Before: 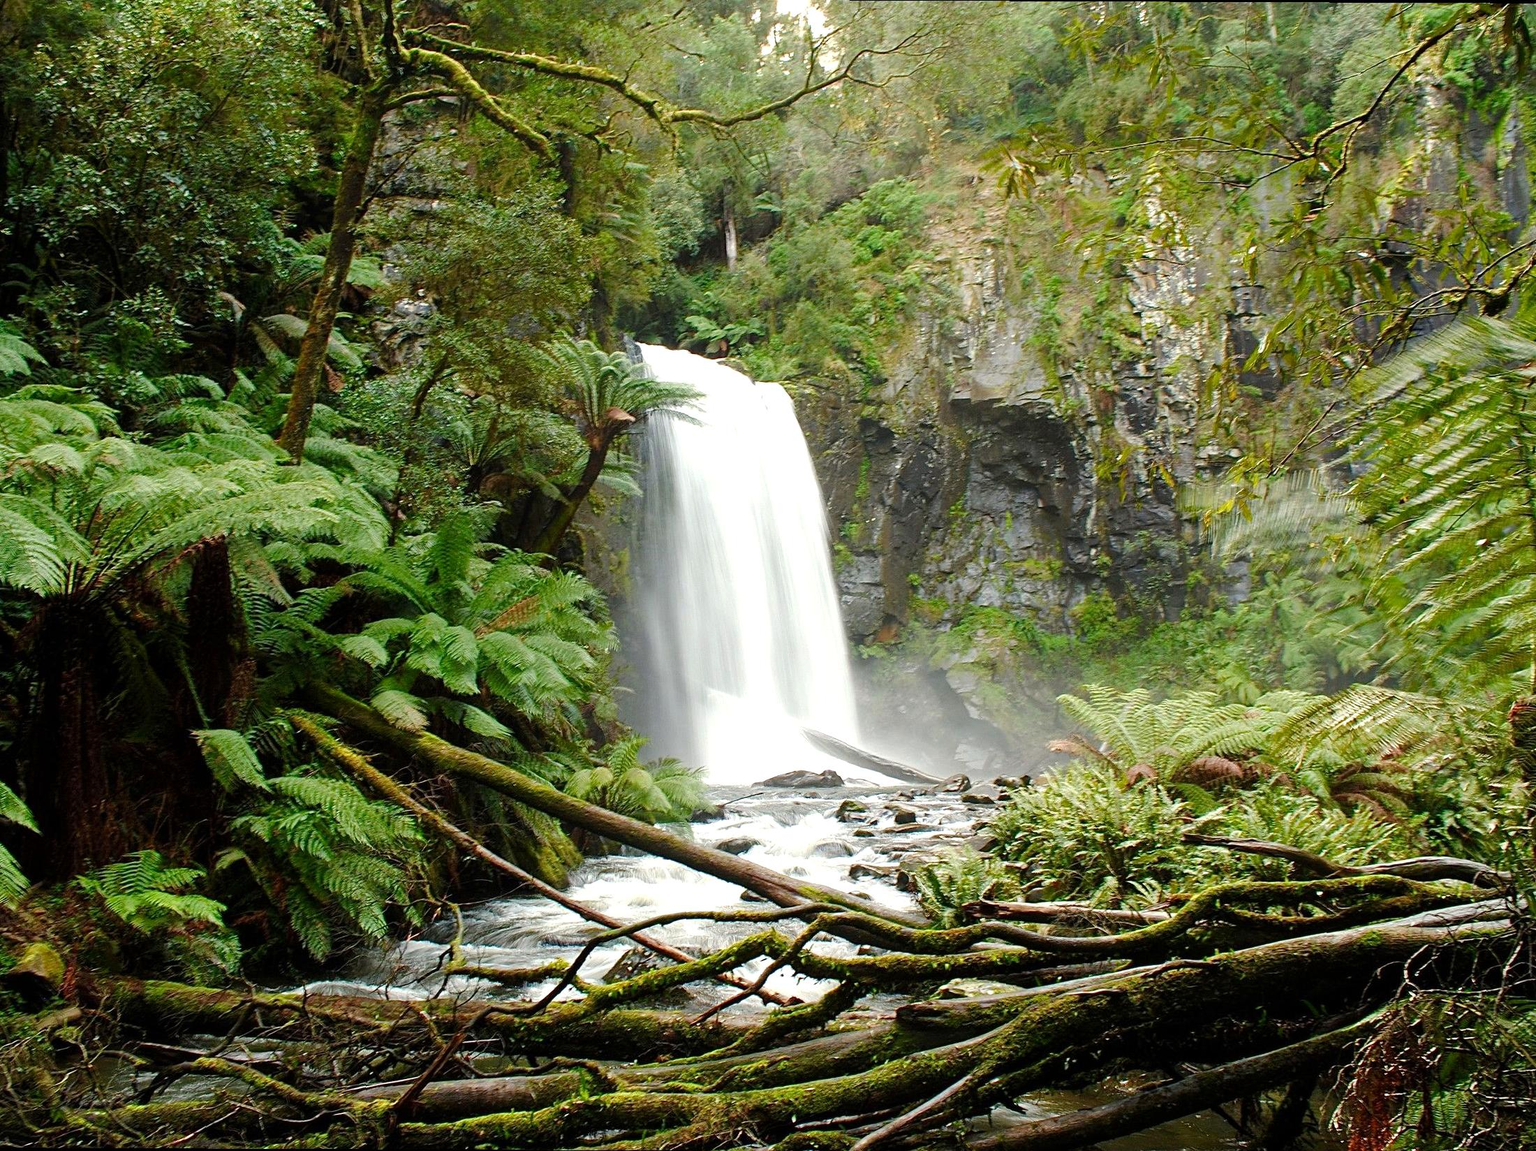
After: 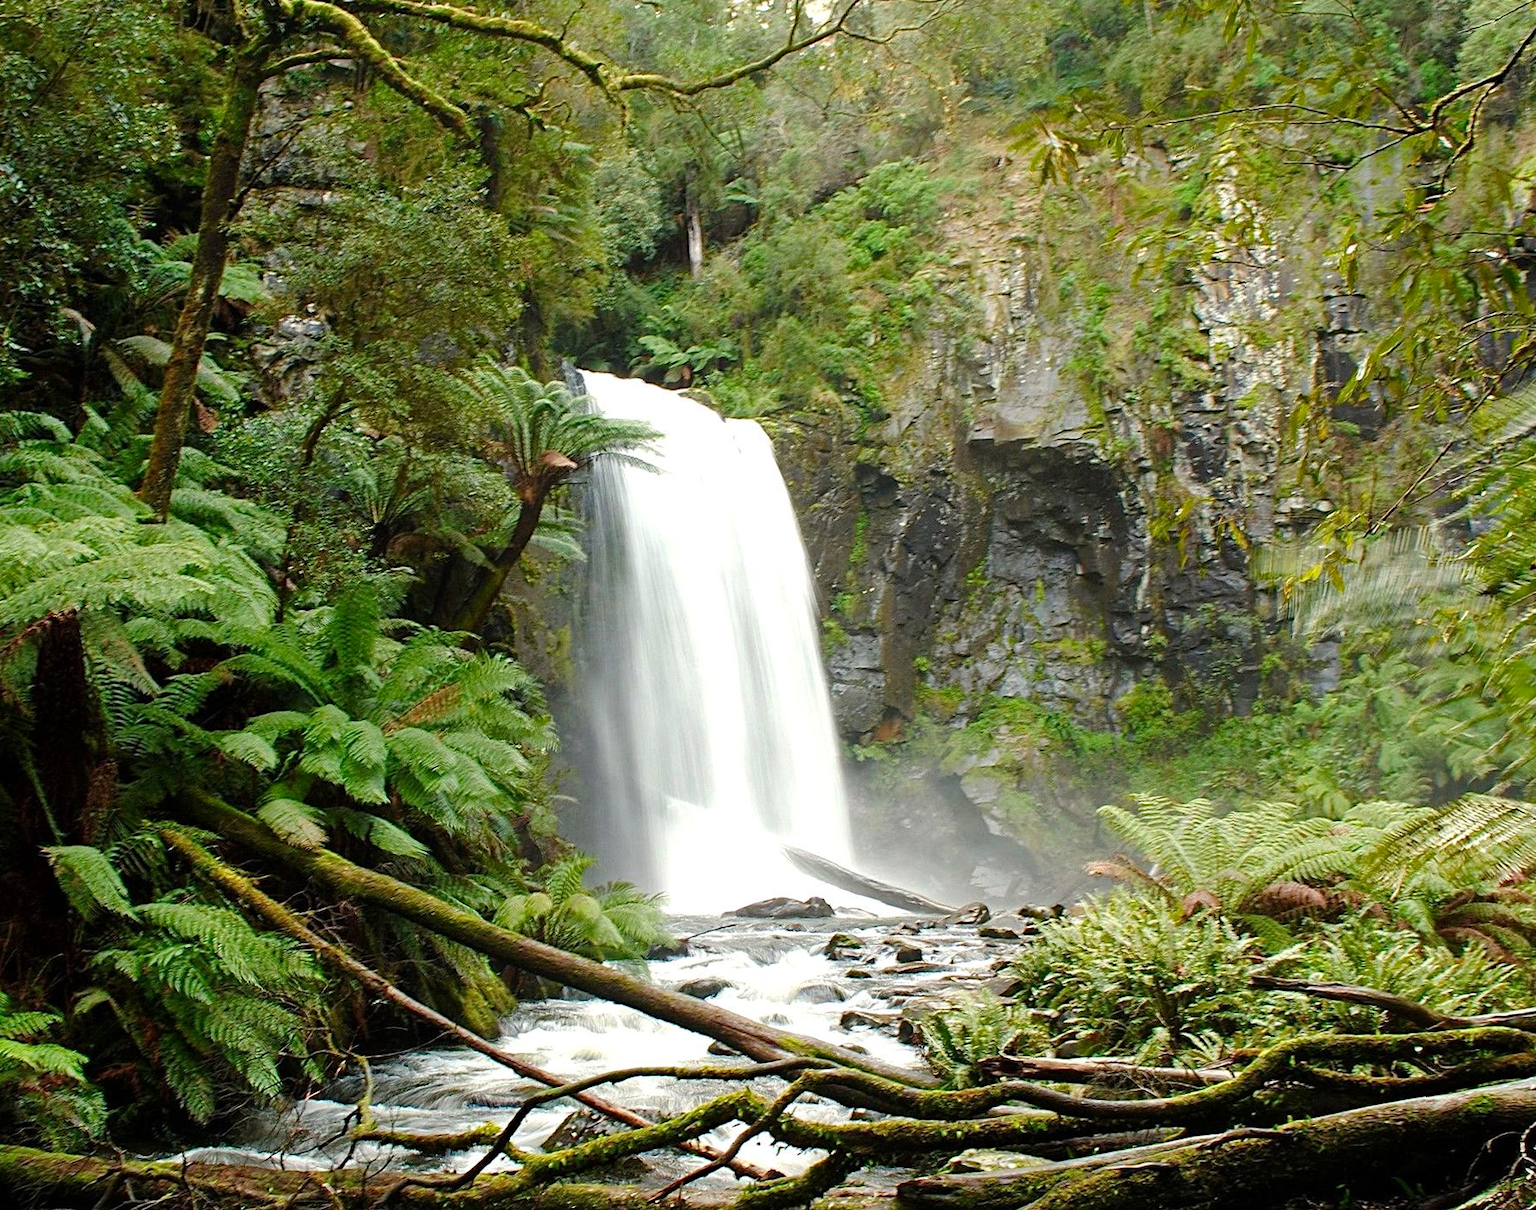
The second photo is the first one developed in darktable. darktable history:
rotate and perspective: lens shift (vertical) 0.048, lens shift (horizontal) -0.024, automatic cropping off
haze removal: adaptive false
crop: left 11.225%, top 5.381%, right 9.565%, bottom 10.314%
